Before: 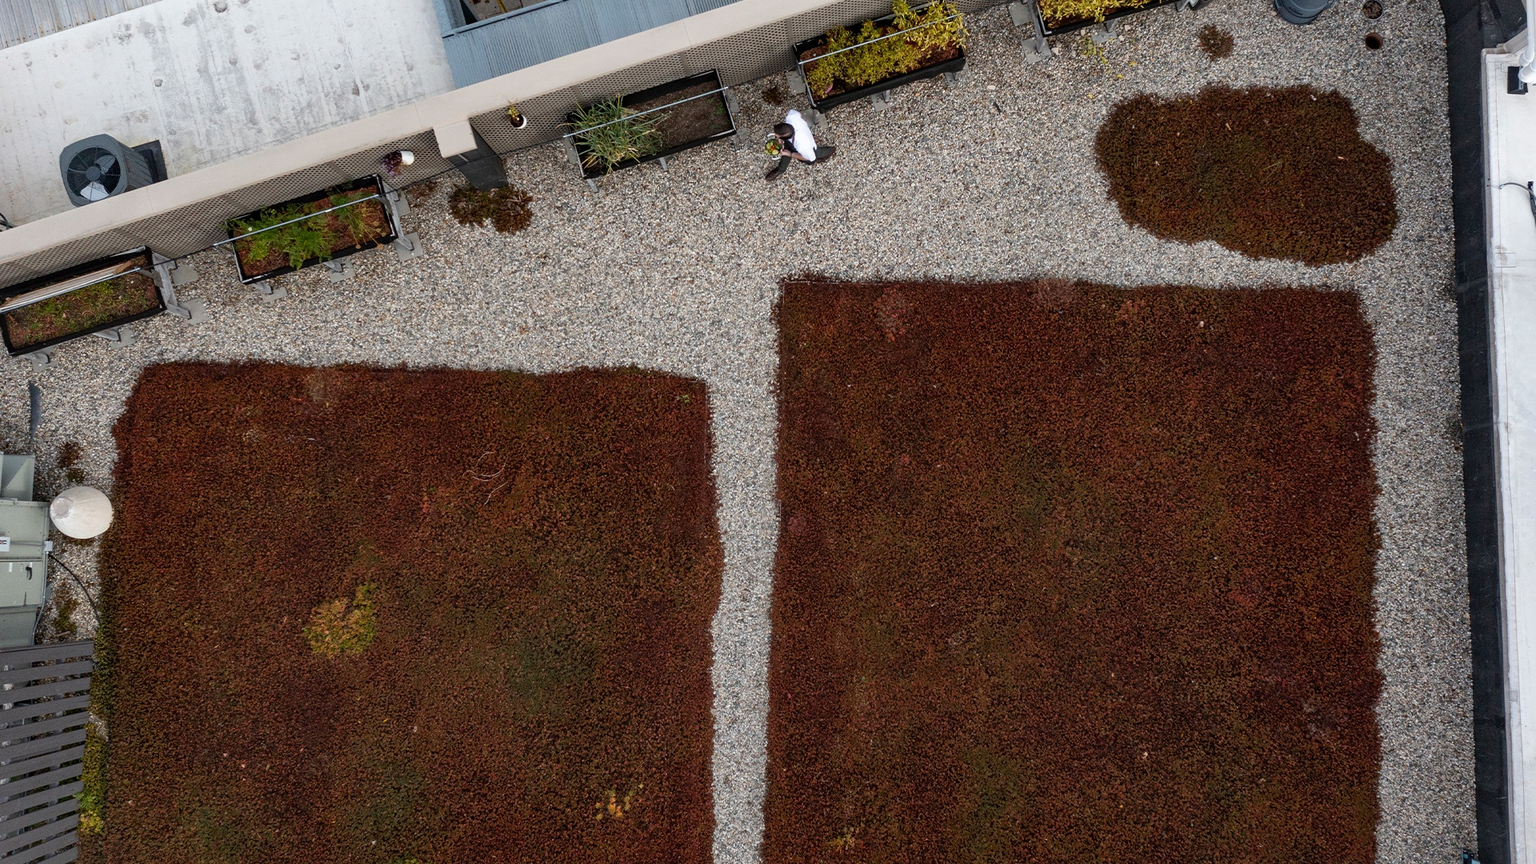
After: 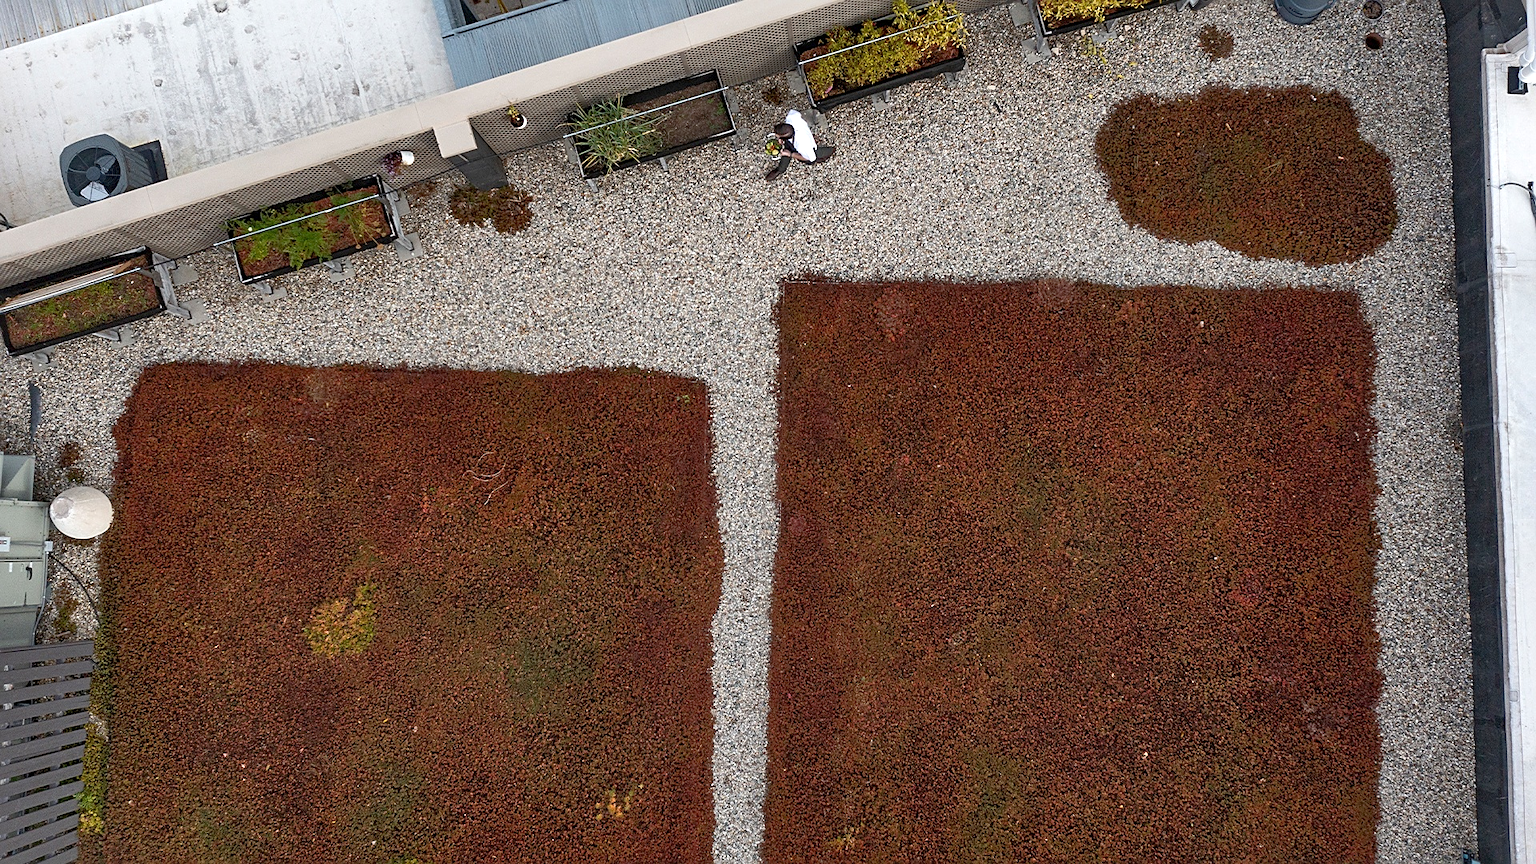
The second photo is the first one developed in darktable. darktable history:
sharpen: on, module defaults
tone equalizer: -8 EV -0.041 EV, -7 EV 0.023 EV, -6 EV -0.008 EV, -5 EV 0.004 EV, -4 EV -0.051 EV, -3 EV -0.232 EV, -2 EV -0.647 EV, -1 EV -1 EV, +0 EV -0.942 EV
exposure: exposure 1.155 EV, compensate exposure bias true, compensate highlight preservation false
